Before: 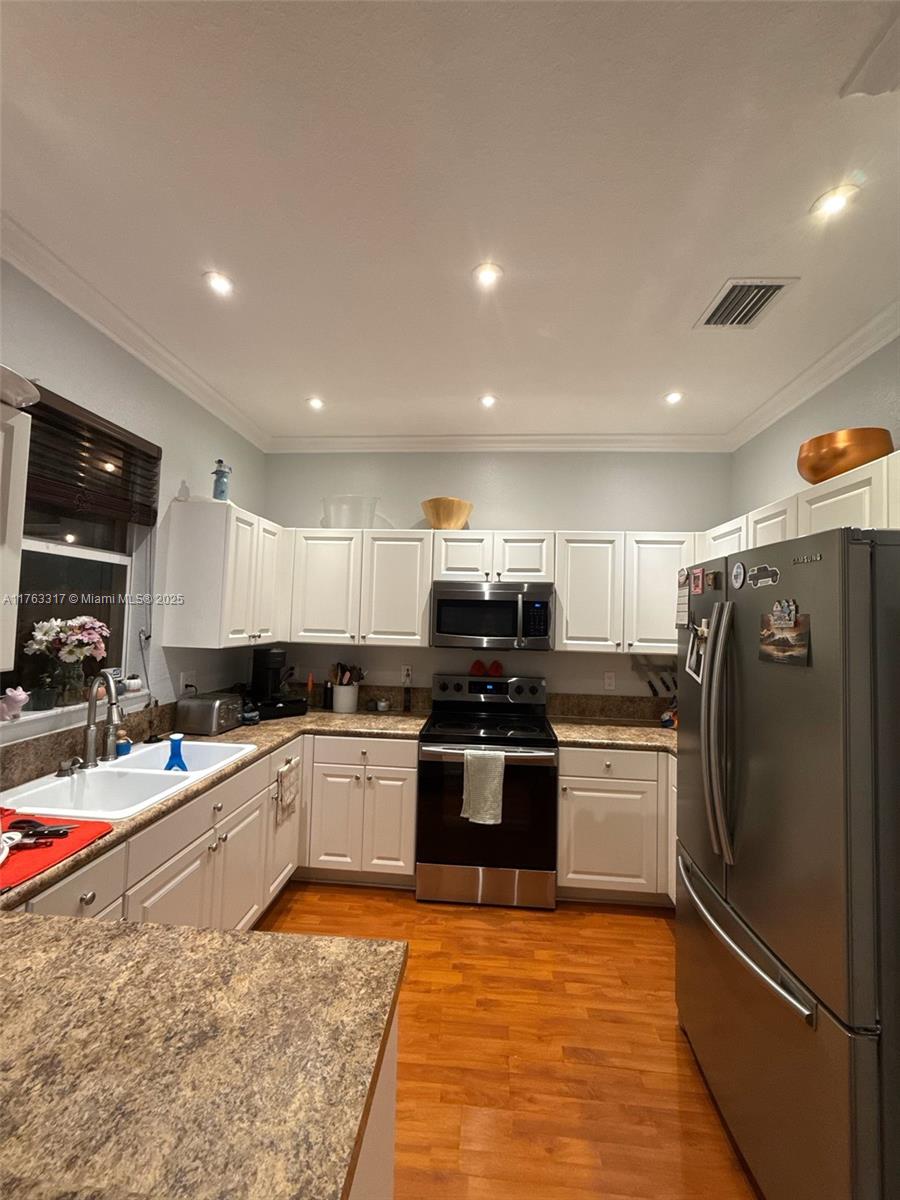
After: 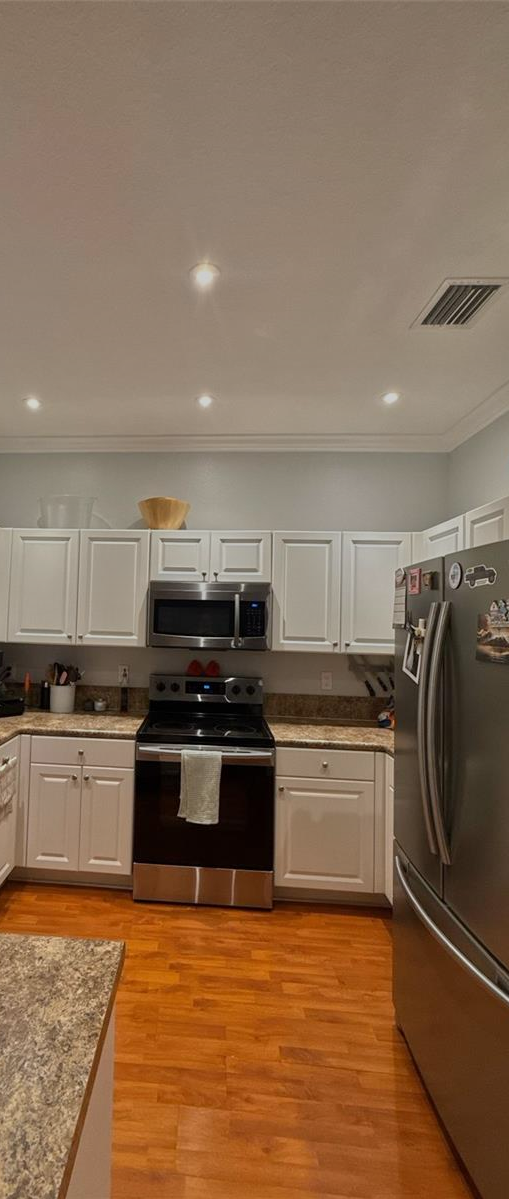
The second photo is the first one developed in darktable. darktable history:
bloom: size 3%, threshold 100%, strength 0%
tone equalizer: -8 EV -0.002 EV, -7 EV 0.005 EV, -6 EV -0.008 EV, -5 EV 0.007 EV, -4 EV -0.042 EV, -3 EV -0.233 EV, -2 EV -0.662 EV, -1 EV -0.983 EV, +0 EV -0.969 EV, smoothing diameter 2%, edges refinement/feathering 20, mask exposure compensation -1.57 EV, filter diffusion 5
crop: left 31.458%, top 0%, right 11.876%
